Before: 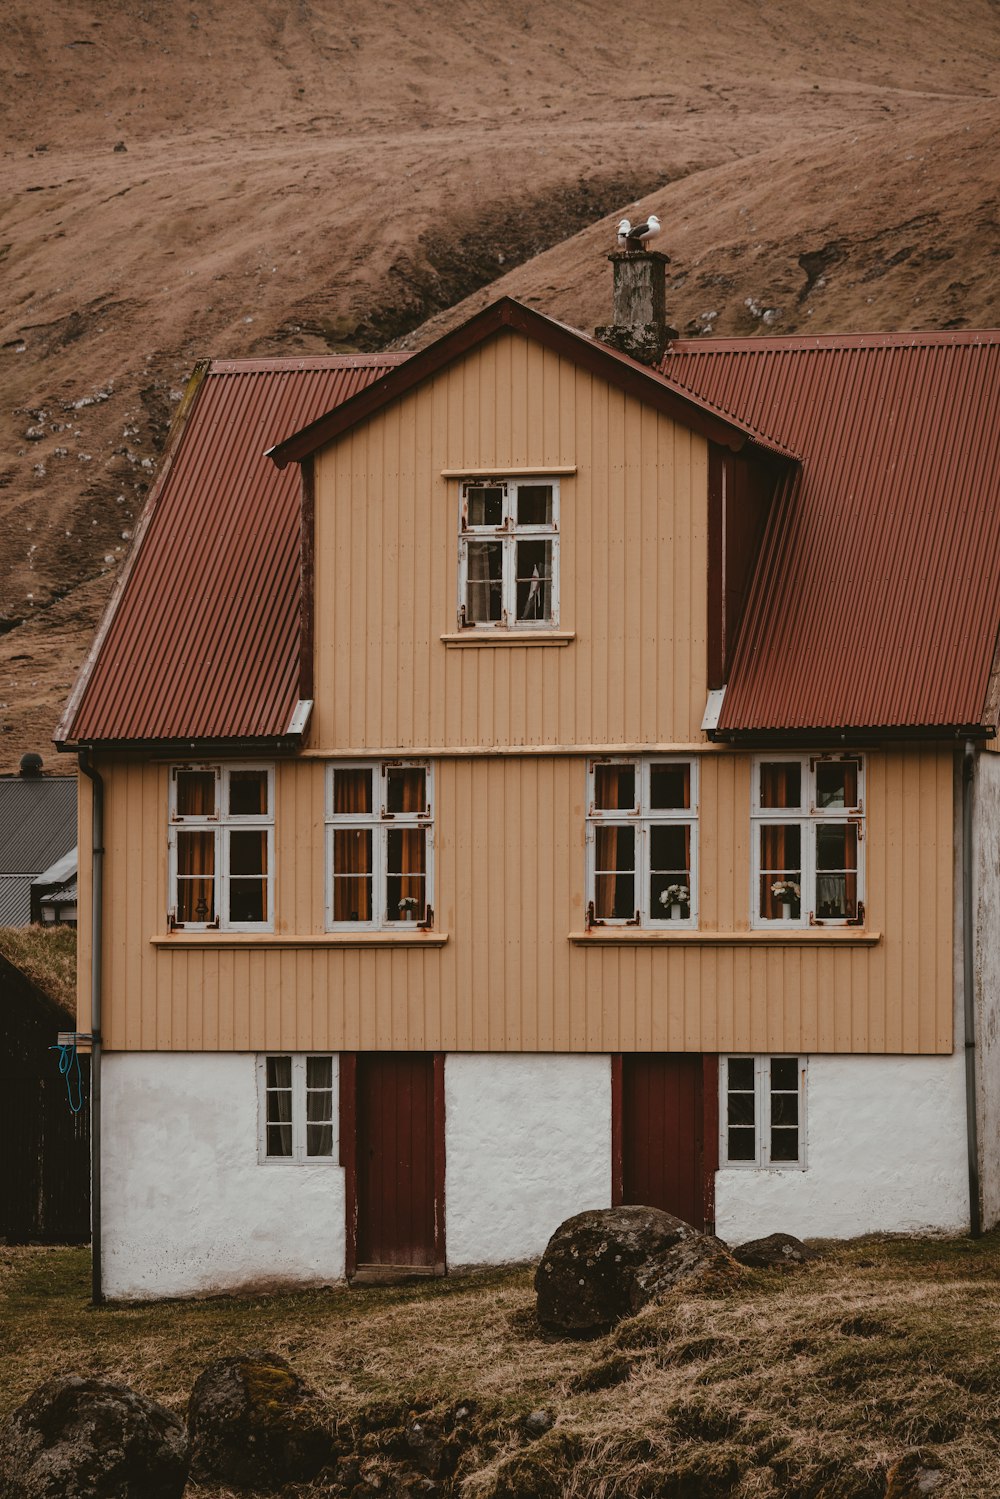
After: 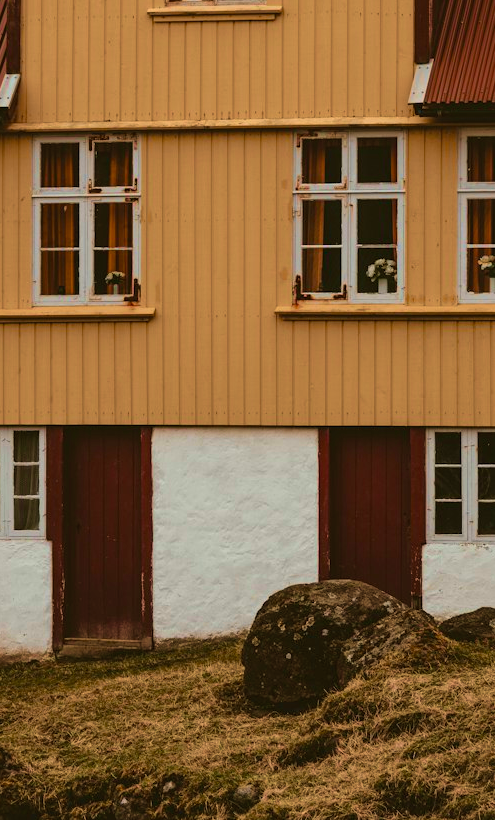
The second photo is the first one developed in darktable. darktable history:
velvia: strength 73.9%
crop: left 29.327%, top 41.79%, right 21.129%, bottom 3.485%
color balance rgb: linear chroma grading › shadows -7.828%, linear chroma grading › global chroma 9.829%, perceptual saturation grading › global saturation 19.429%, global vibrance 25.017%
